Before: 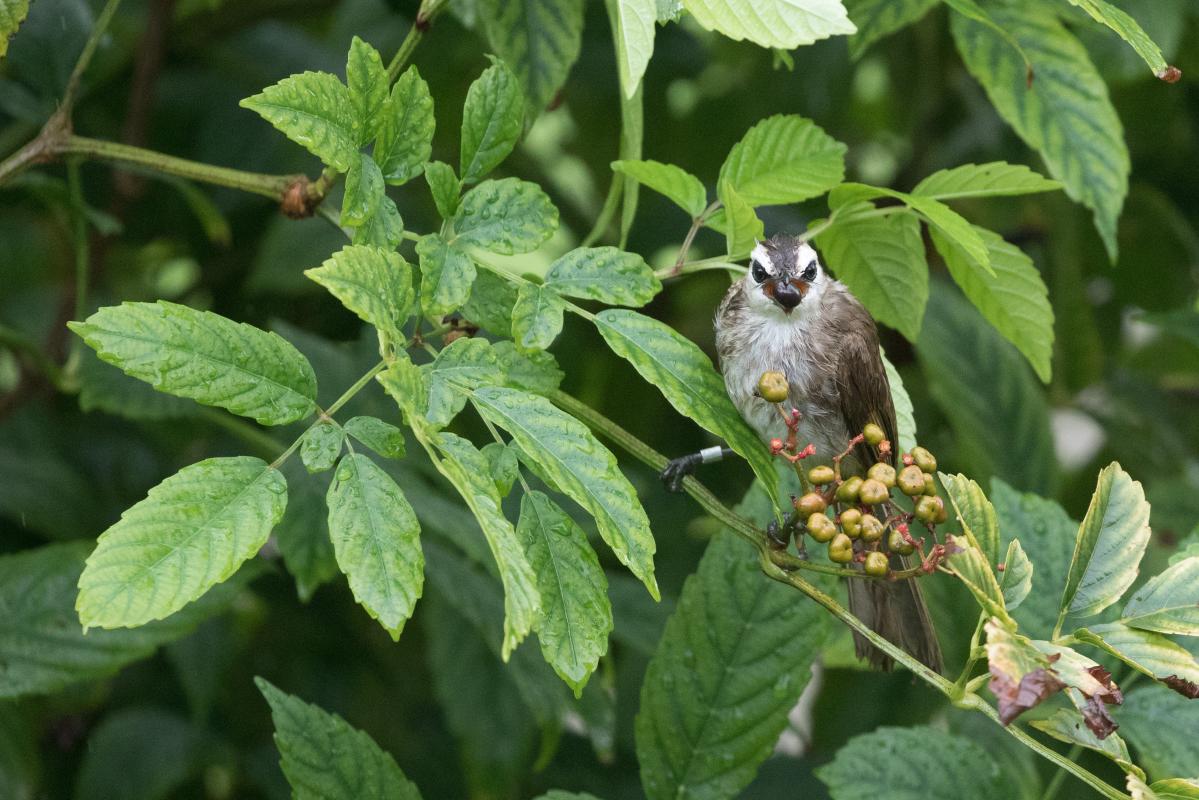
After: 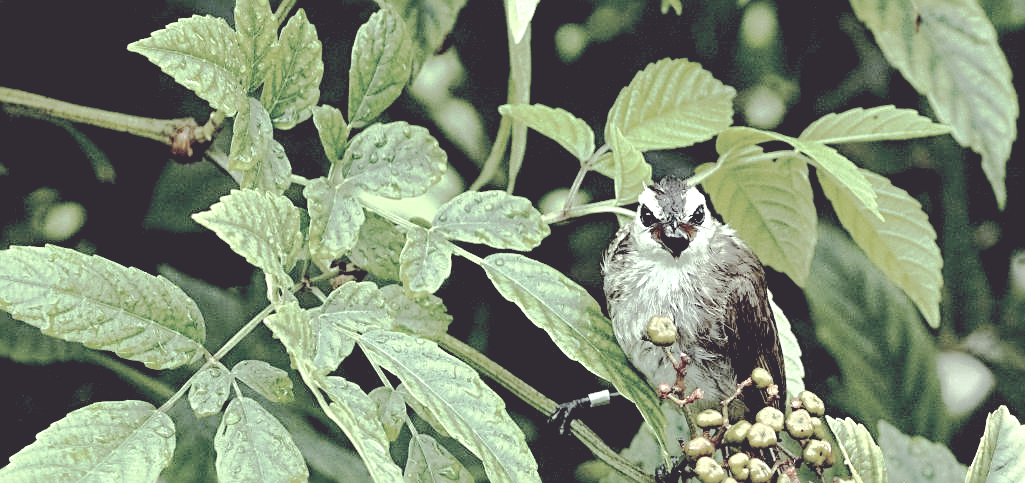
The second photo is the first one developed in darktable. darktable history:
exposure: black level correction -0.002, exposure 0.54 EV, compensate exposure bias true, compensate highlight preservation false
sharpen: radius 2.551, amount 0.647
crop and rotate: left 9.388%, top 7.096%, right 5.041%, bottom 32.495%
base curve: curves: ch0 [(0.065, 0.026) (0.236, 0.358) (0.53, 0.546) (0.777, 0.841) (0.924, 0.992)], preserve colors none
color correction: highlights a* -20.77, highlights b* 20.41, shadows a* 19.46, shadows b* -20.35, saturation 0.377
